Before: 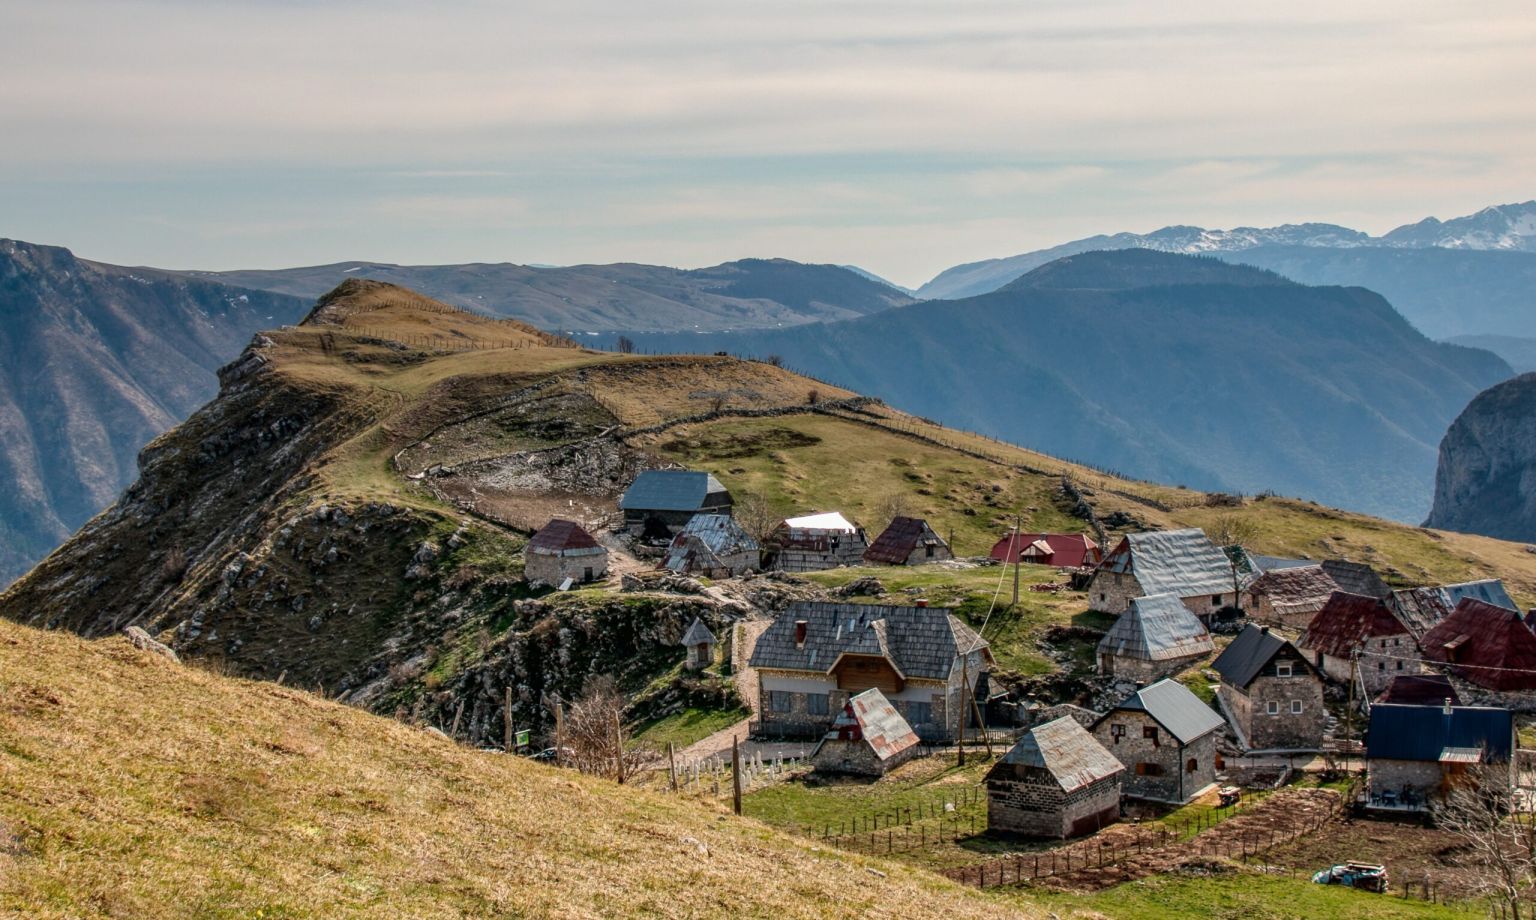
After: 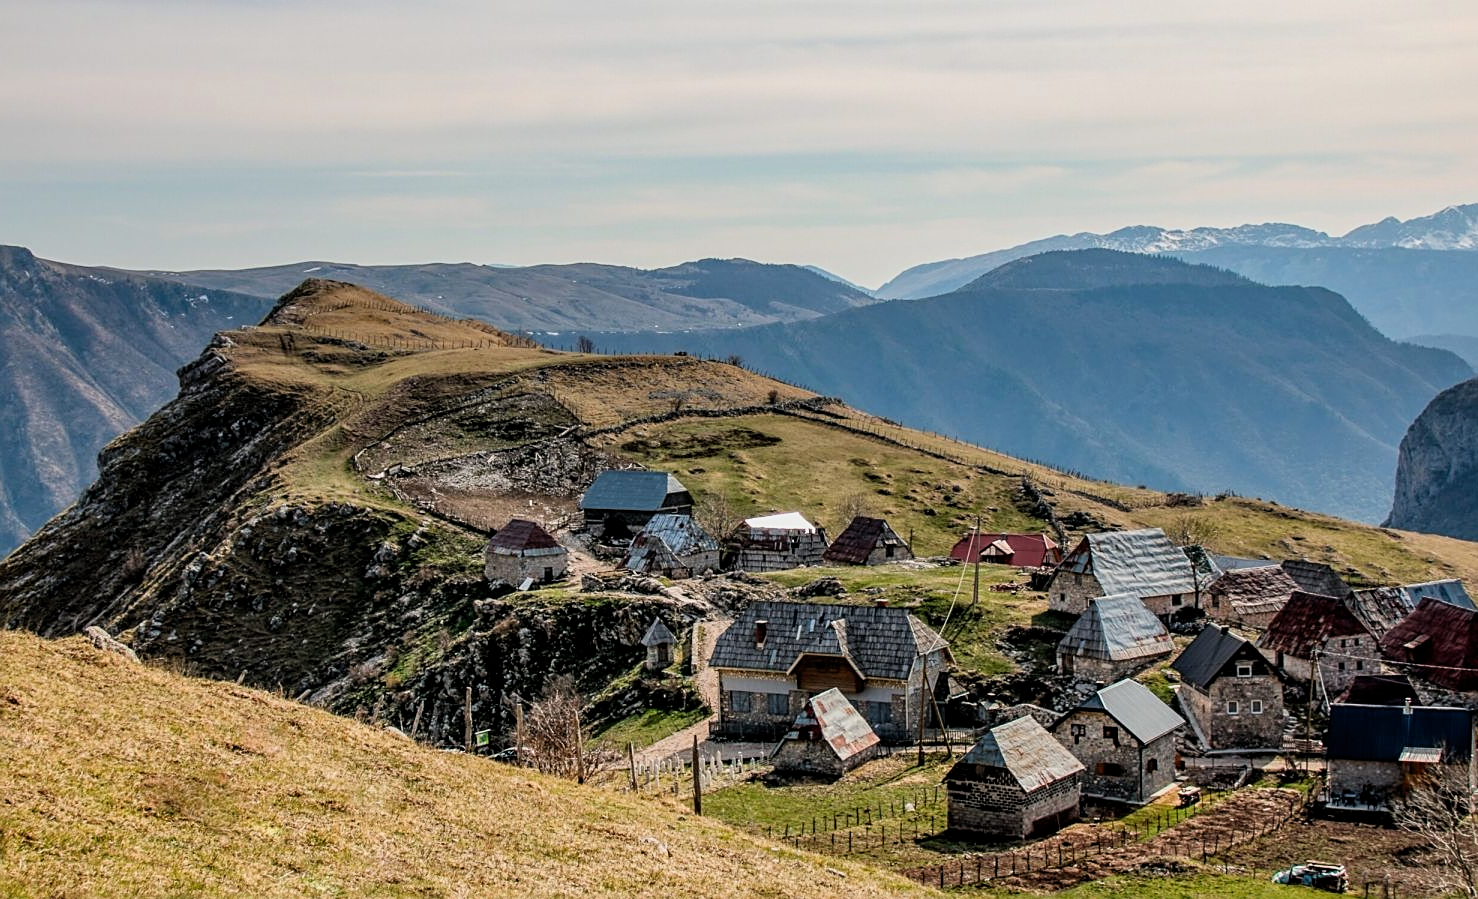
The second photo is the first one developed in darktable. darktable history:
exposure: exposure 0.202 EV, compensate highlight preservation false
crop and rotate: left 2.643%, right 1.11%, bottom 2.224%
filmic rgb: middle gray luminance 9.02%, black relative exposure -10.58 EV, white relative exposure 3.43 EV, threshold 3.01 EV, target black luminance 0%, hardness 5.94, latitude 59.62%, contrast 1.089, highlights saturation mix 4.46%, shadows ↔ highlights balance 28.55%, enable highlight reconstruction true
sharpen: on, module defaults
